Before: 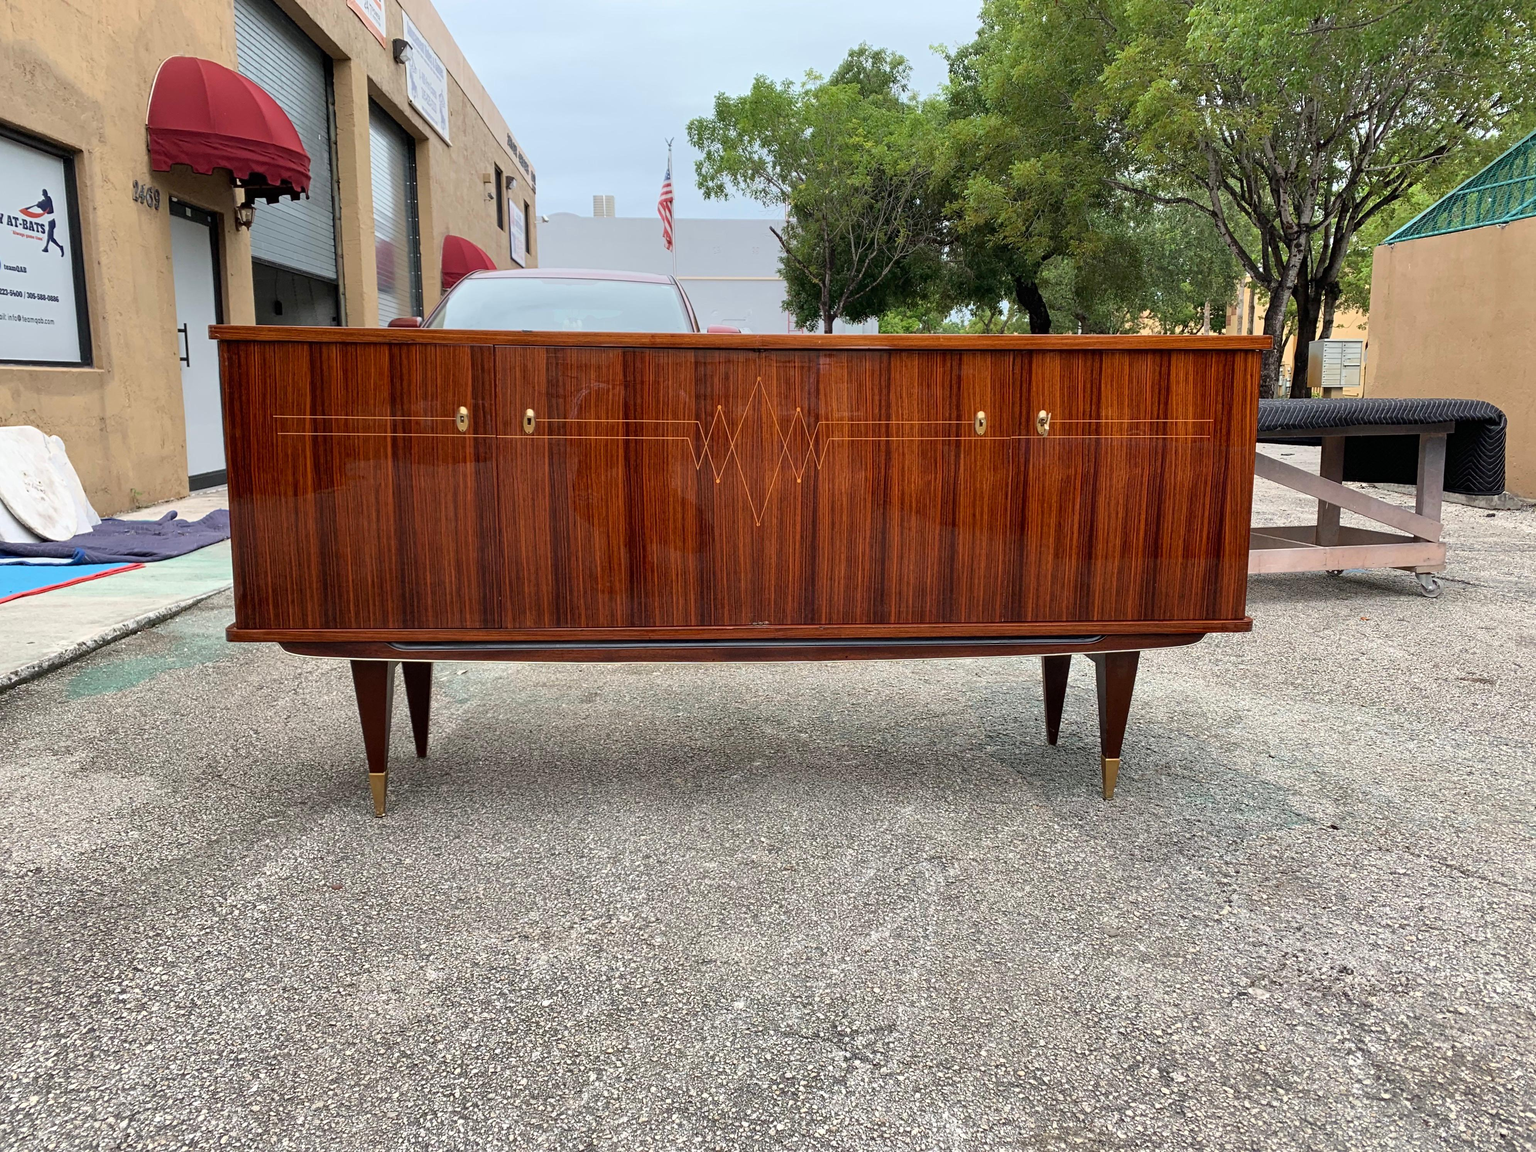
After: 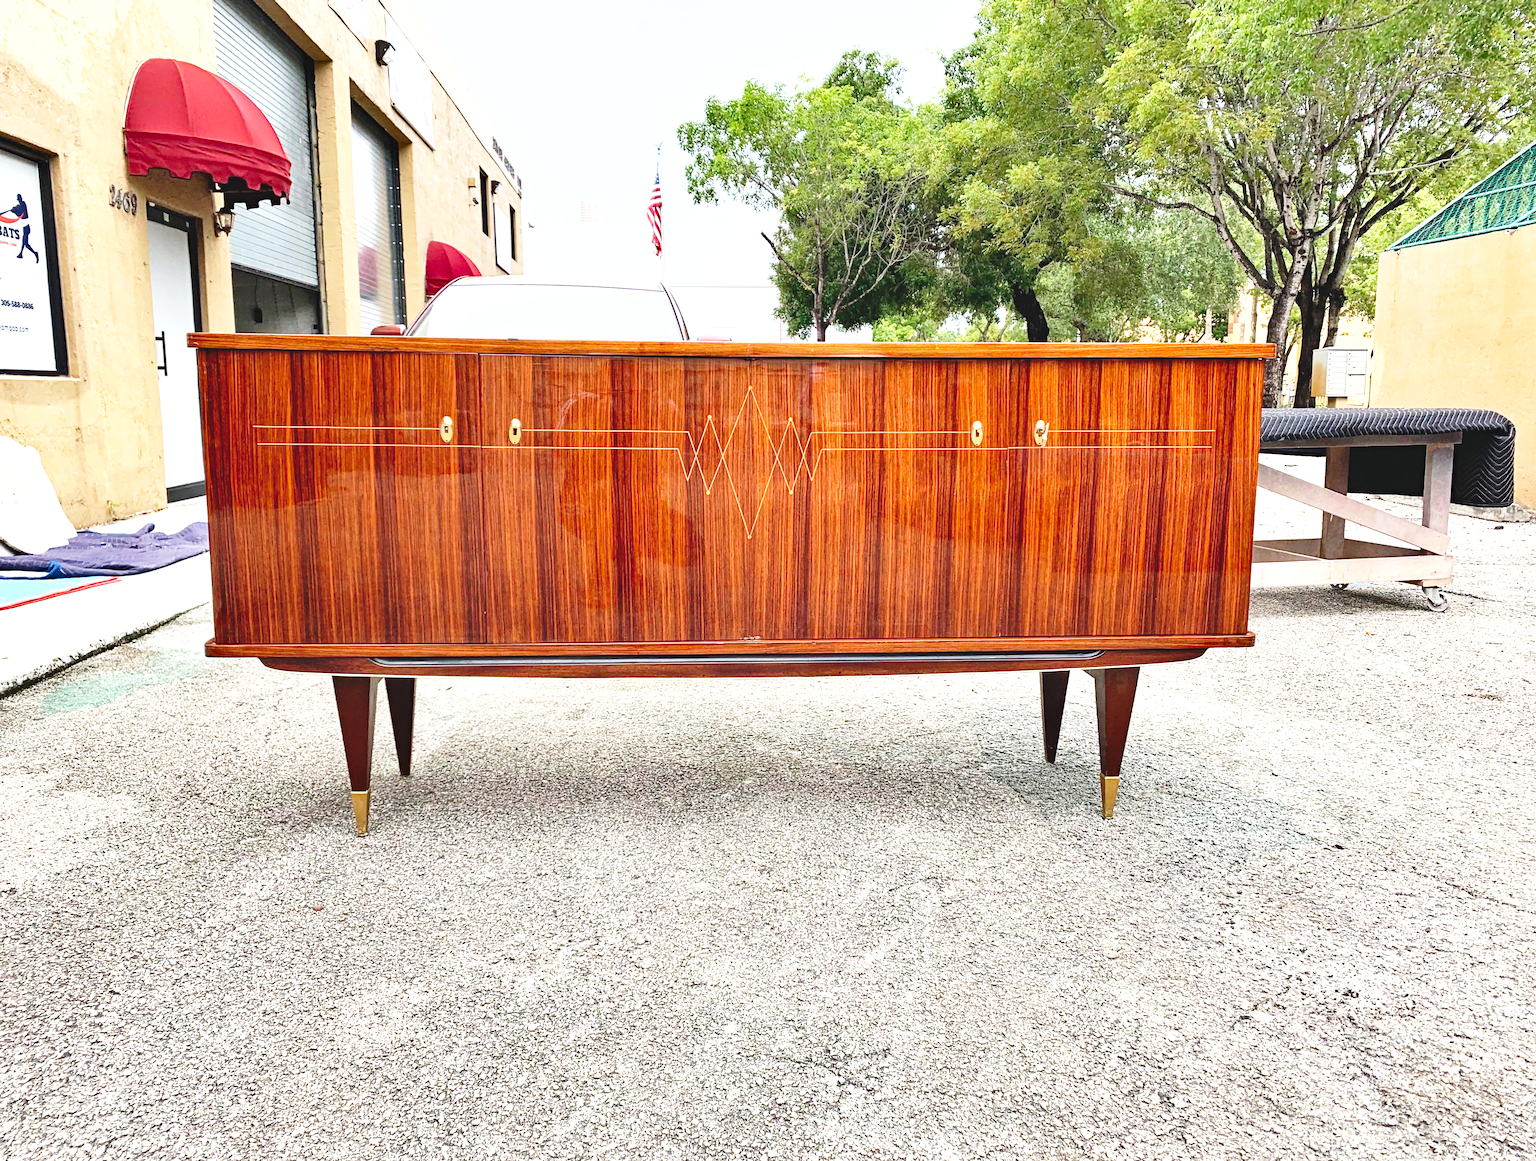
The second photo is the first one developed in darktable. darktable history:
exposure: black level correction -0.005, exposure 1.002 EV, compensate exposure bias true, compensate highlight preservation false
base curve: curves: ch0 [(0, 0) (0.028, 0.03) (0.121, 0.232) (0.46, 0.748) (0.859, 0.968) (1, 1)], preserve colors none
crop and rotate: left 1.716%, right 0.549%, bottom 1.443%
shadows and highlights: shadows 11.39, white point adjustment 1.18, soften with gaussian
haze removal: compatibility mode true, adaptive false
